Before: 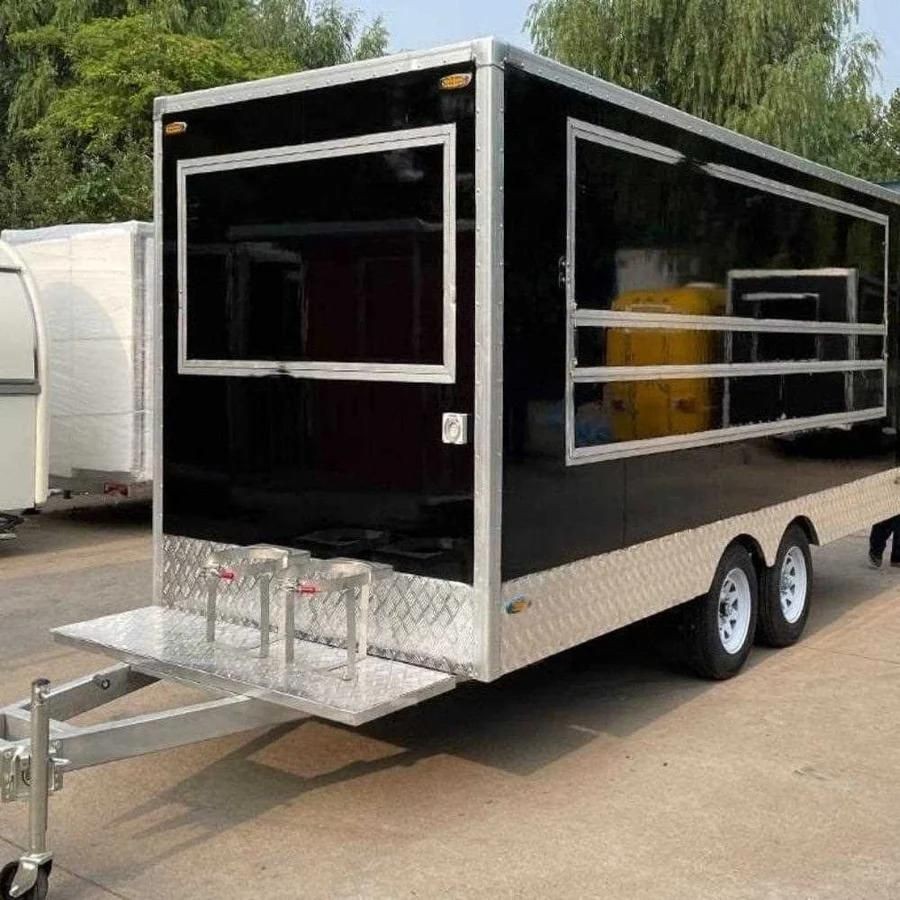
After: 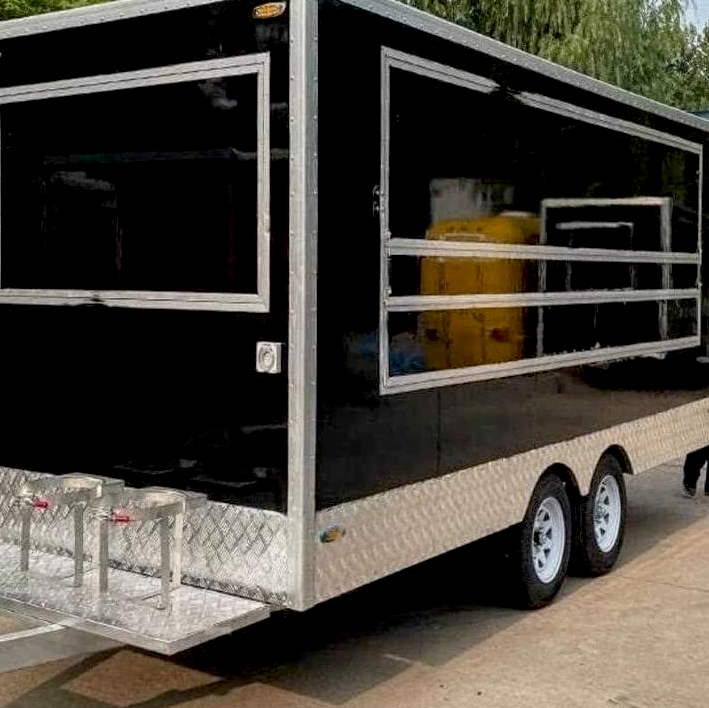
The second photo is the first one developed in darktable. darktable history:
exposure: black level correction 0.009, compensate highlight preservation false
crop and rotate: left 20.74%, top 7.912%, right 0.375%, bottom 13.378%
local contrast: on, module defaults
